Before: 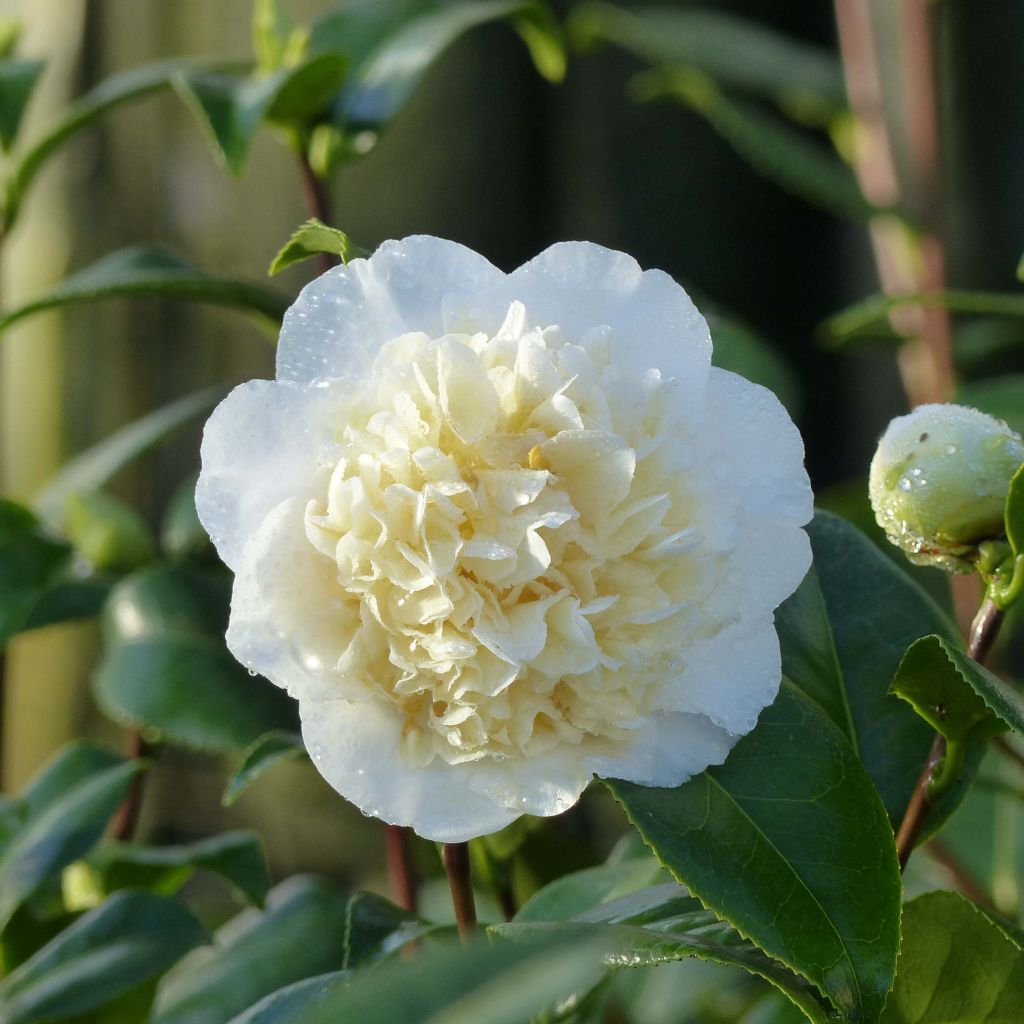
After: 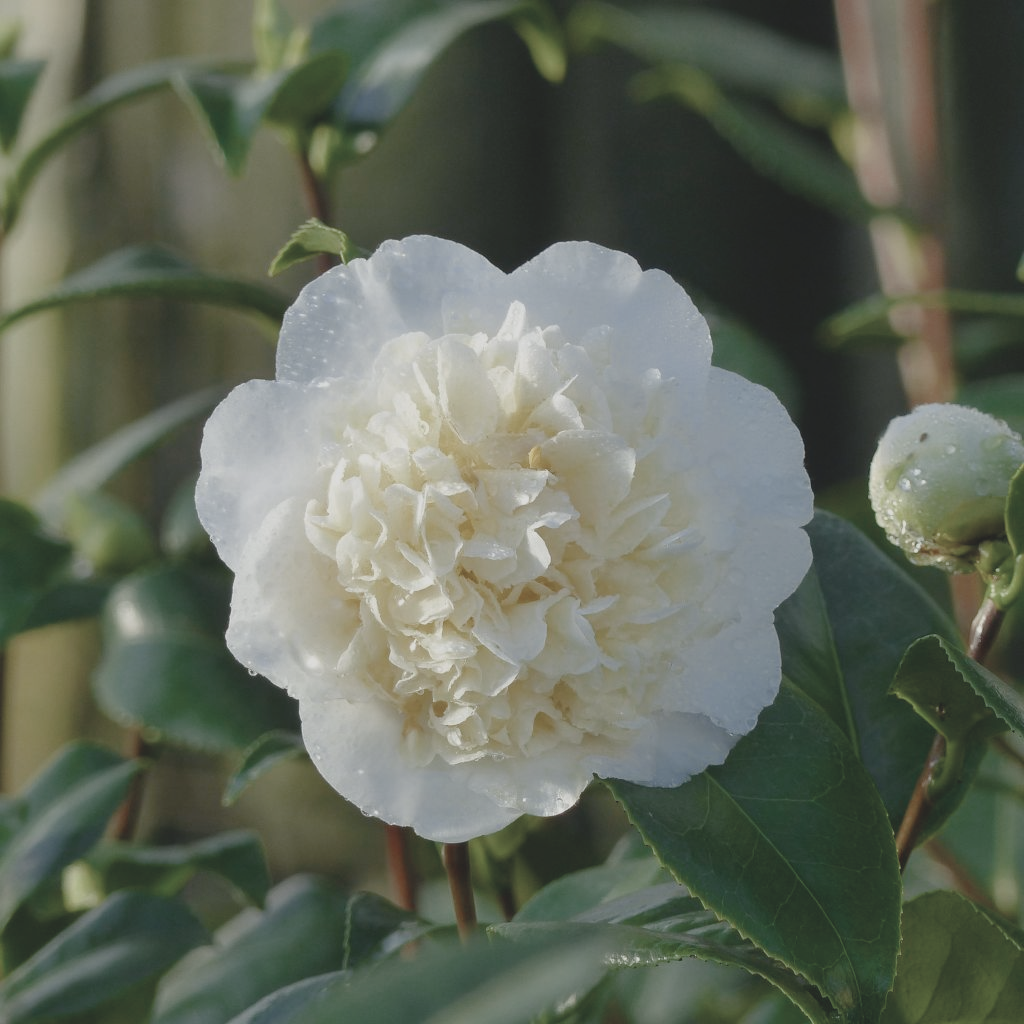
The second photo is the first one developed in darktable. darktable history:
color balance rgb: perceptual saturation grading › global saturation 20%, perceptual saturation grading › highlights -25.61%, perceptual saturation grading › shadows 49.36%, global vibrance 20%
color zones: curves: ch0 [(0, 0.5) (0.125, 0.4) (0.25, 0.5) (0.375, 0.4) (0.5, 0.4) (0.625, 0.35) (0.75, 0.35) (0.875, 0.5)]; ch1 [(0, 0.35) (0.125, 0.45) (0.25, 0.35) (0.375, 0.35) (0.5, 0.35) (0.625, 0.35) (0.75, 0.45) (0.875, 0.35)]; ch2 [(0, 0.6) (0.125, 0.5) (0.25, 0.5) (0.375, 0.6) (0.5, 0.6) (0.625, 0.5) (0.75, 0.5) (0.875, 0.5)]
contrast brightness saturation: contrast -0.247, saturation -0.449
